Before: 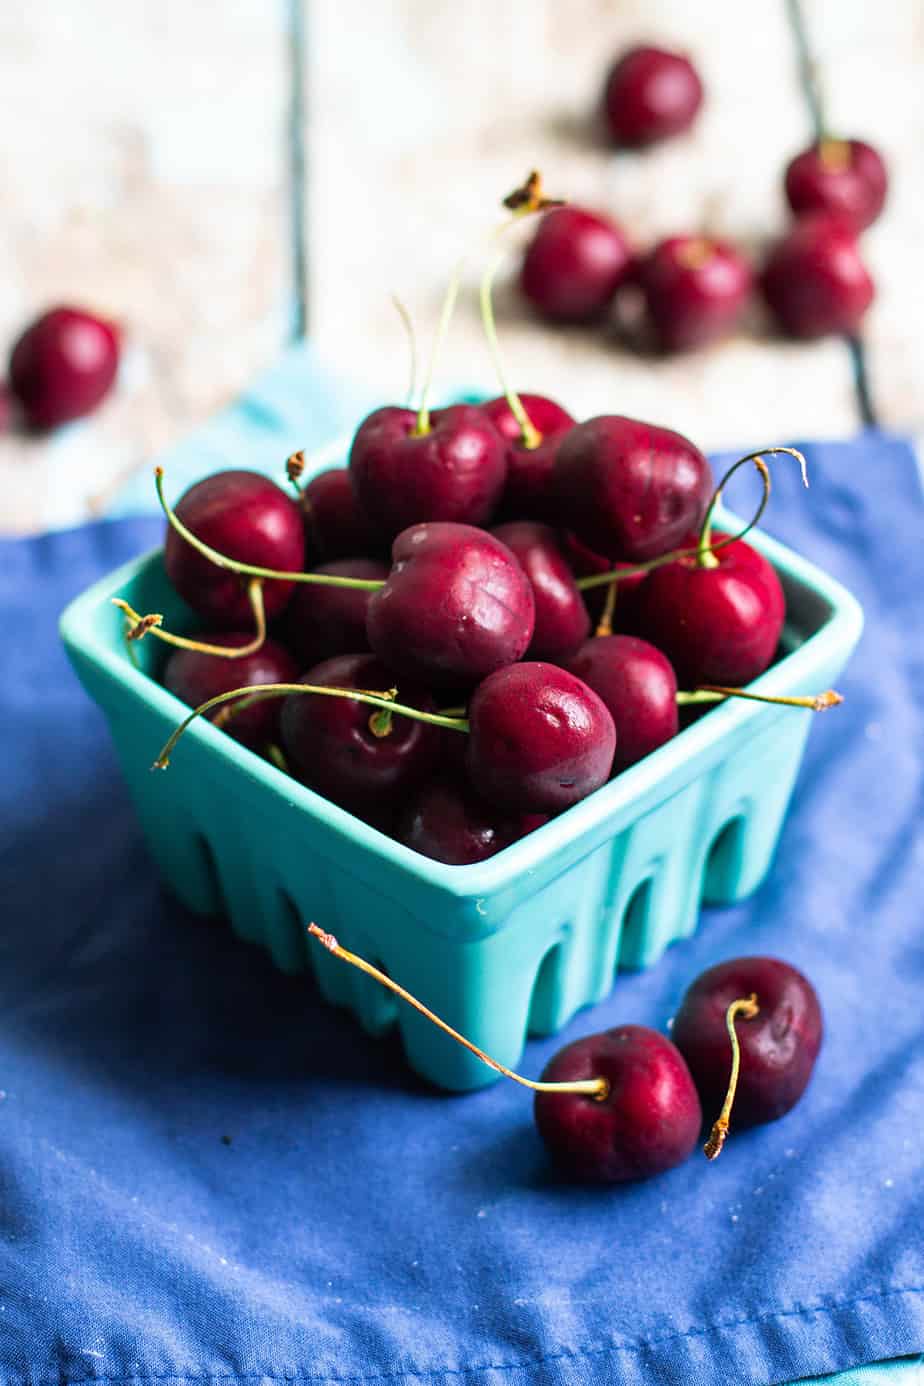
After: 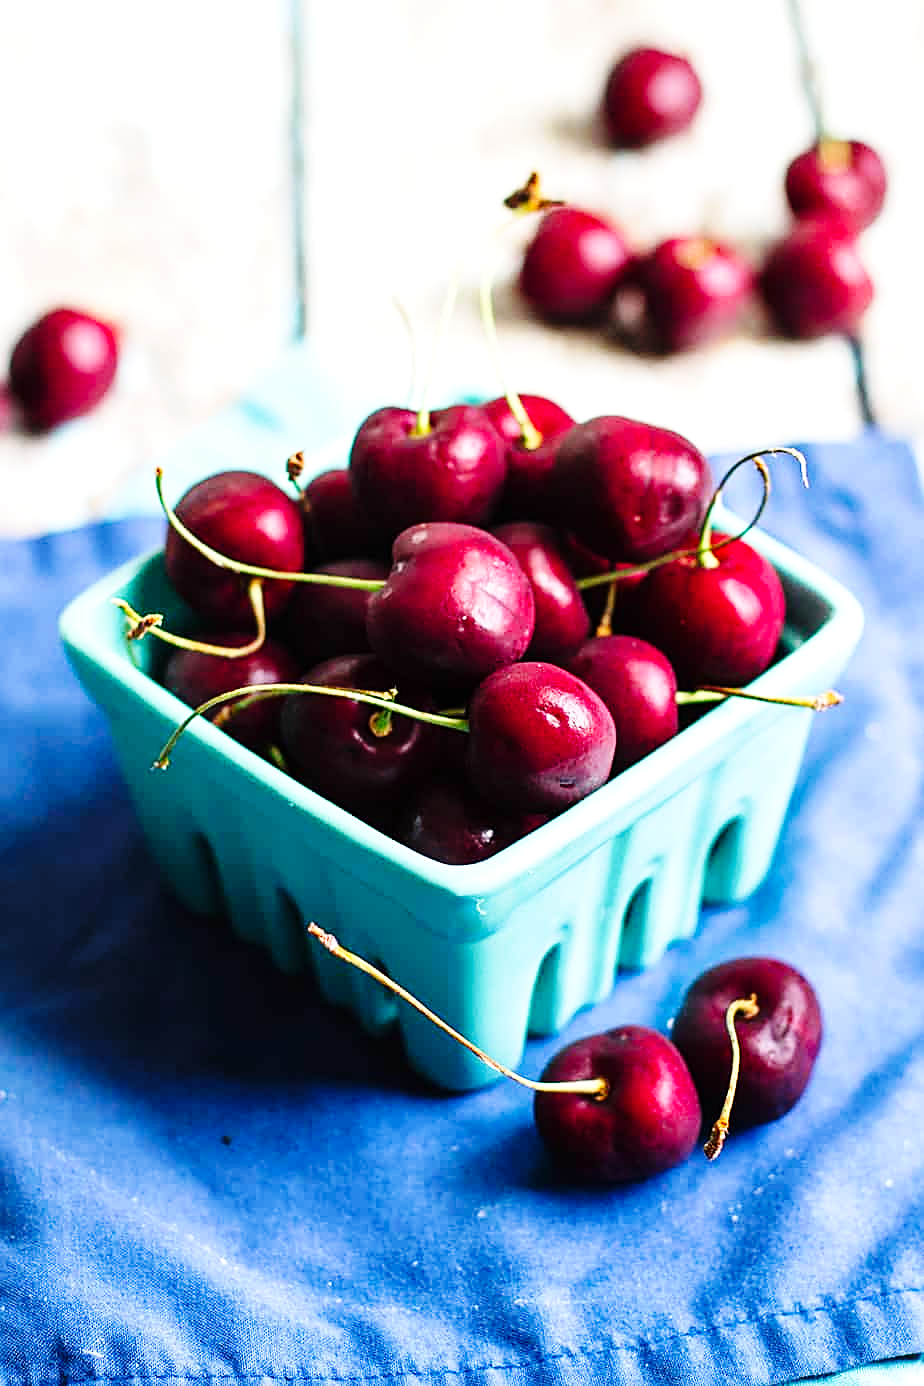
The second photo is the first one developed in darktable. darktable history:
exposure: exposure 0.197 EV, compensate highlight preservation false
sharpen: on, module defaults
base curve: curves: ch0 [(0, 0) (0.036, 0.025) (0.121, 0.166) (0.206, 0.329) (0.605, 0.79) (1, 1)], preserve colors none
